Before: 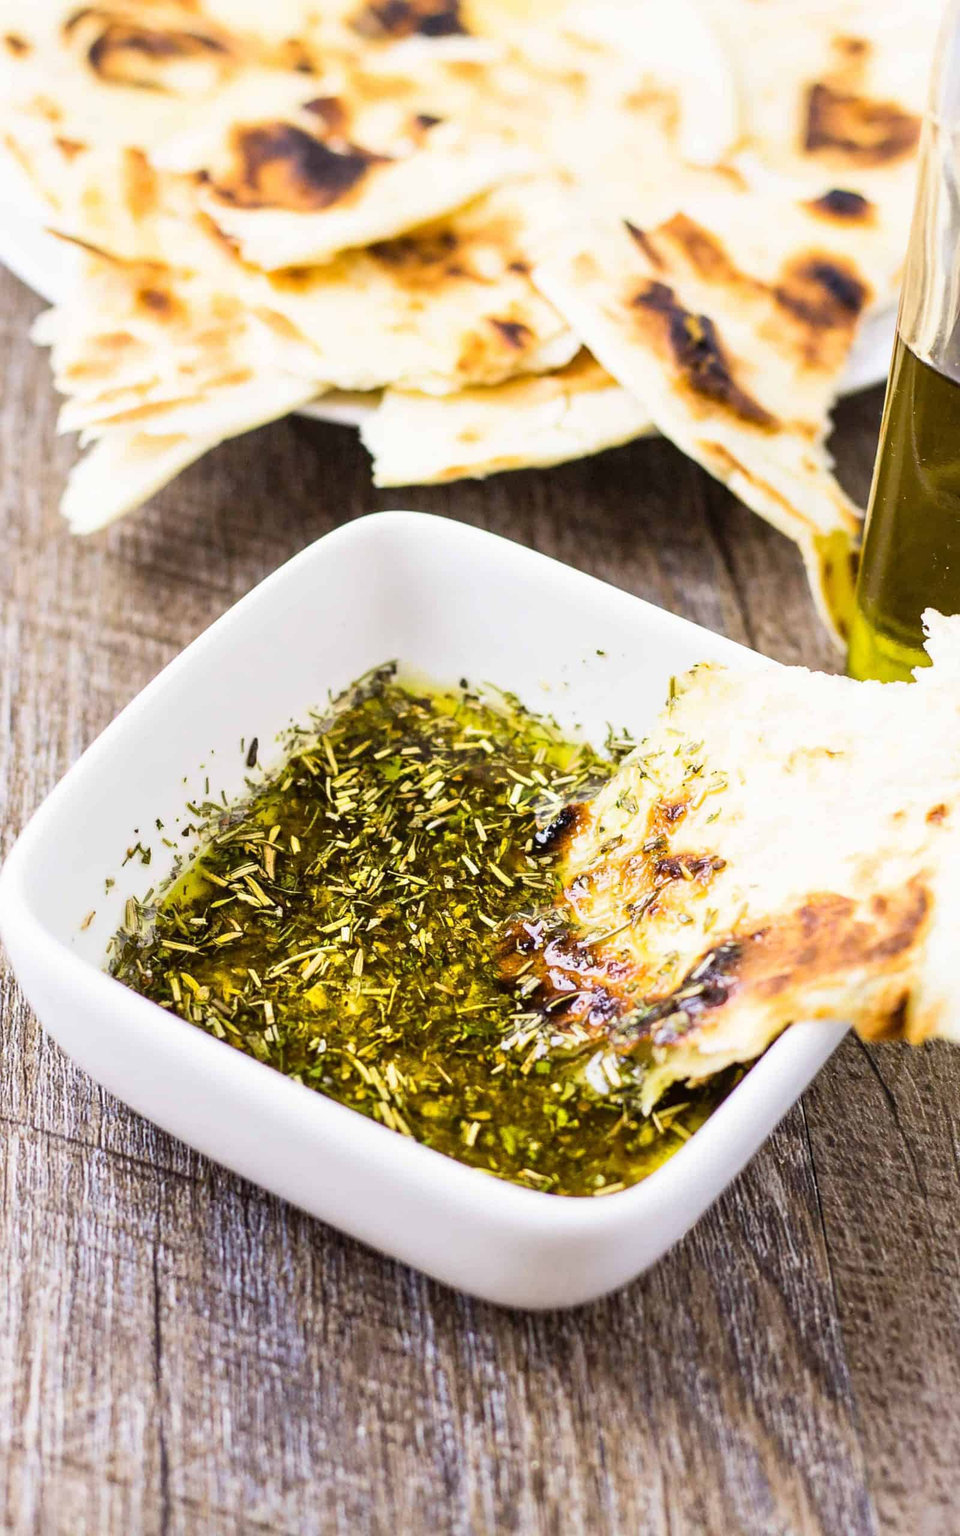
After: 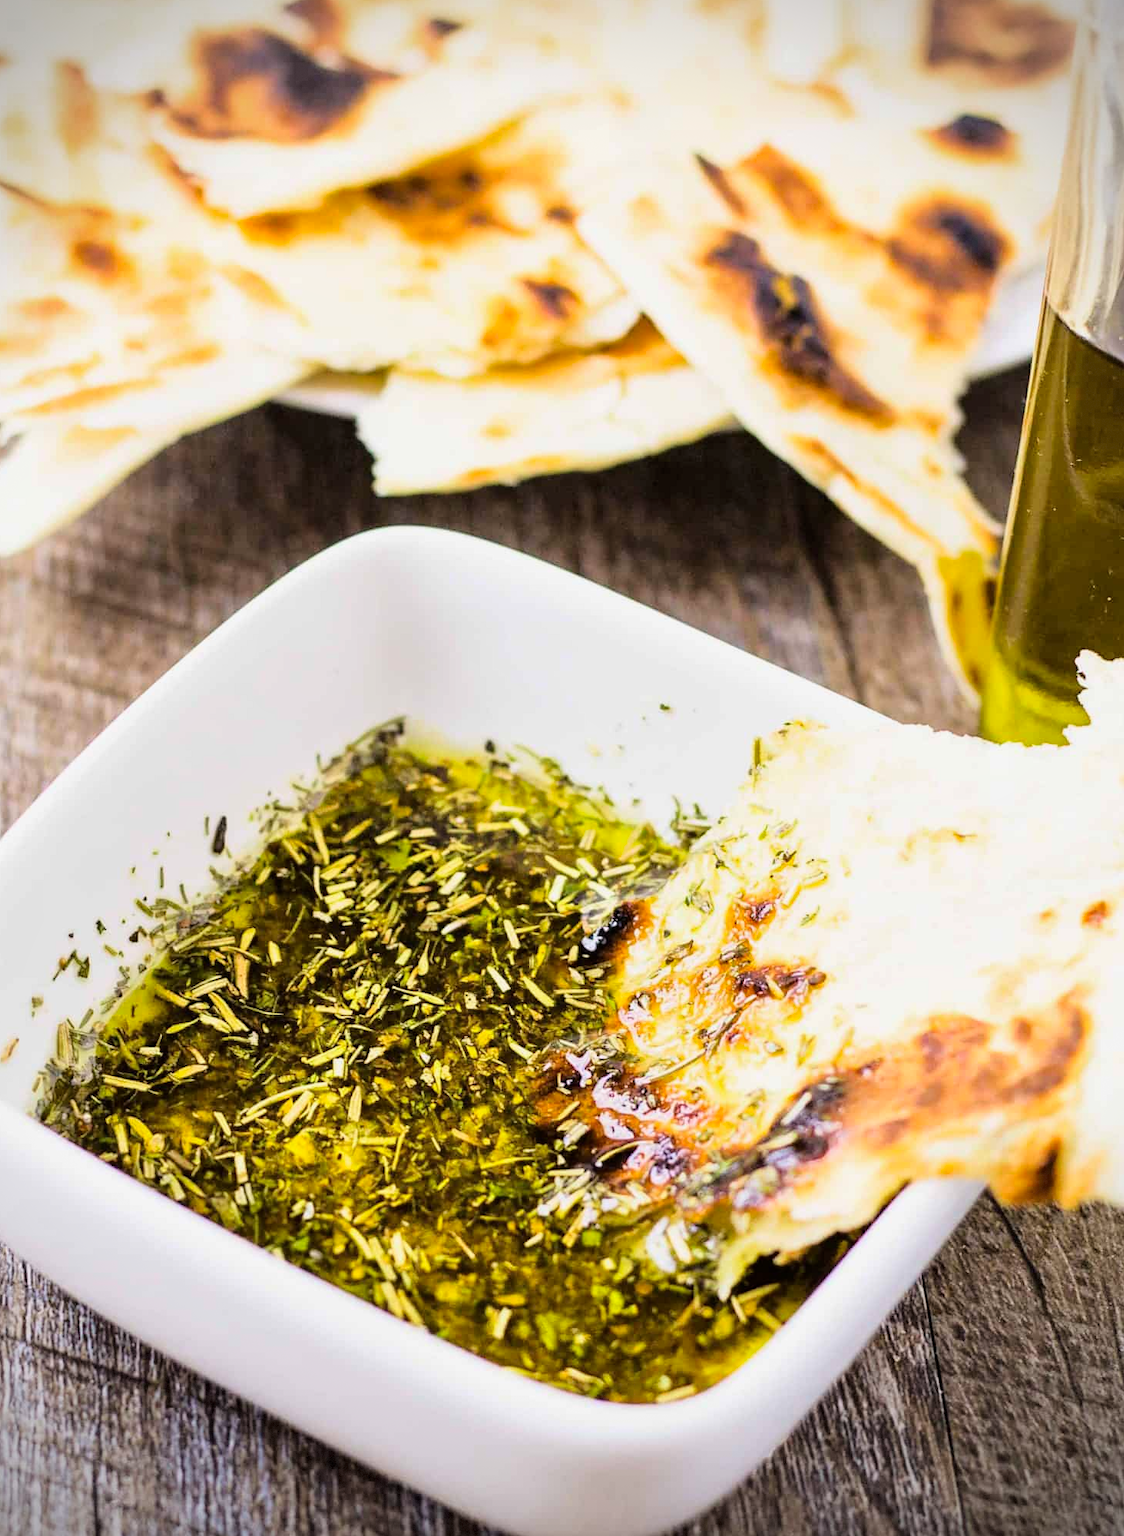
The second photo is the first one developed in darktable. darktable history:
crop: left 8.455%, top 6.534%, bottom 15.324%
shadows and highlights: shadows -20.54, white point adjustment -2.08, highlights -34.77
vignetting: dithering 8-bit output, unbound false
tone curve: curves: ch0 [(0, 0) (0.004, 0.001) (0.133, 0.112) (0.325, 0.362) (0.832, 0.893) (1, 1)], color space Lab, linked channels, preserve colors none
